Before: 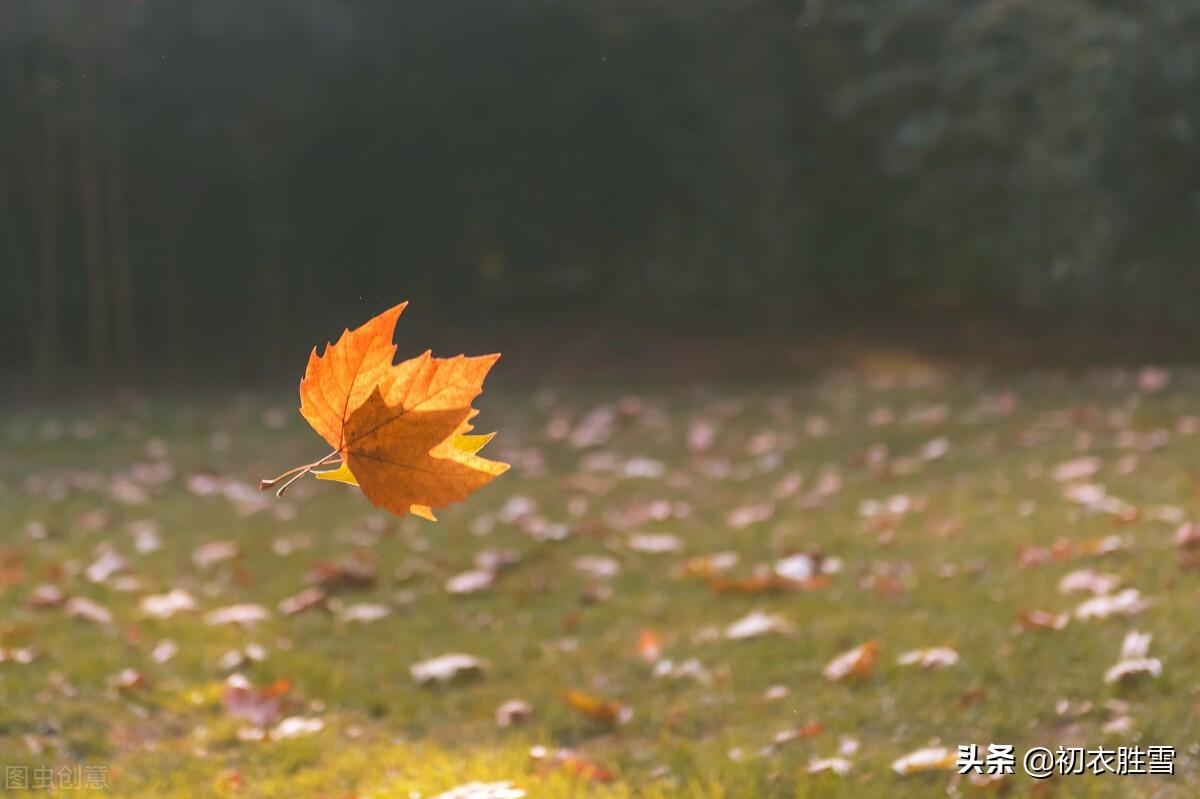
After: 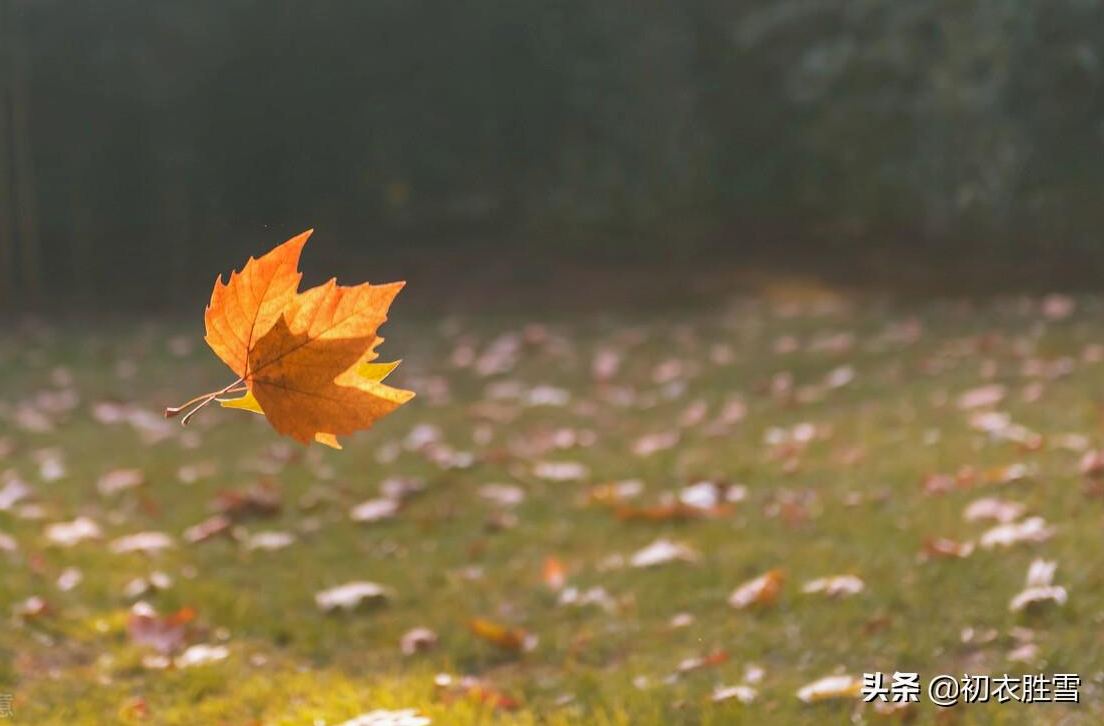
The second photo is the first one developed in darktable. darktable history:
shadows and highlights: shadows 43.49, white point adjustment -1.61, soften with gaussian
crop and rotate: left 7.93%, top 9.116%
